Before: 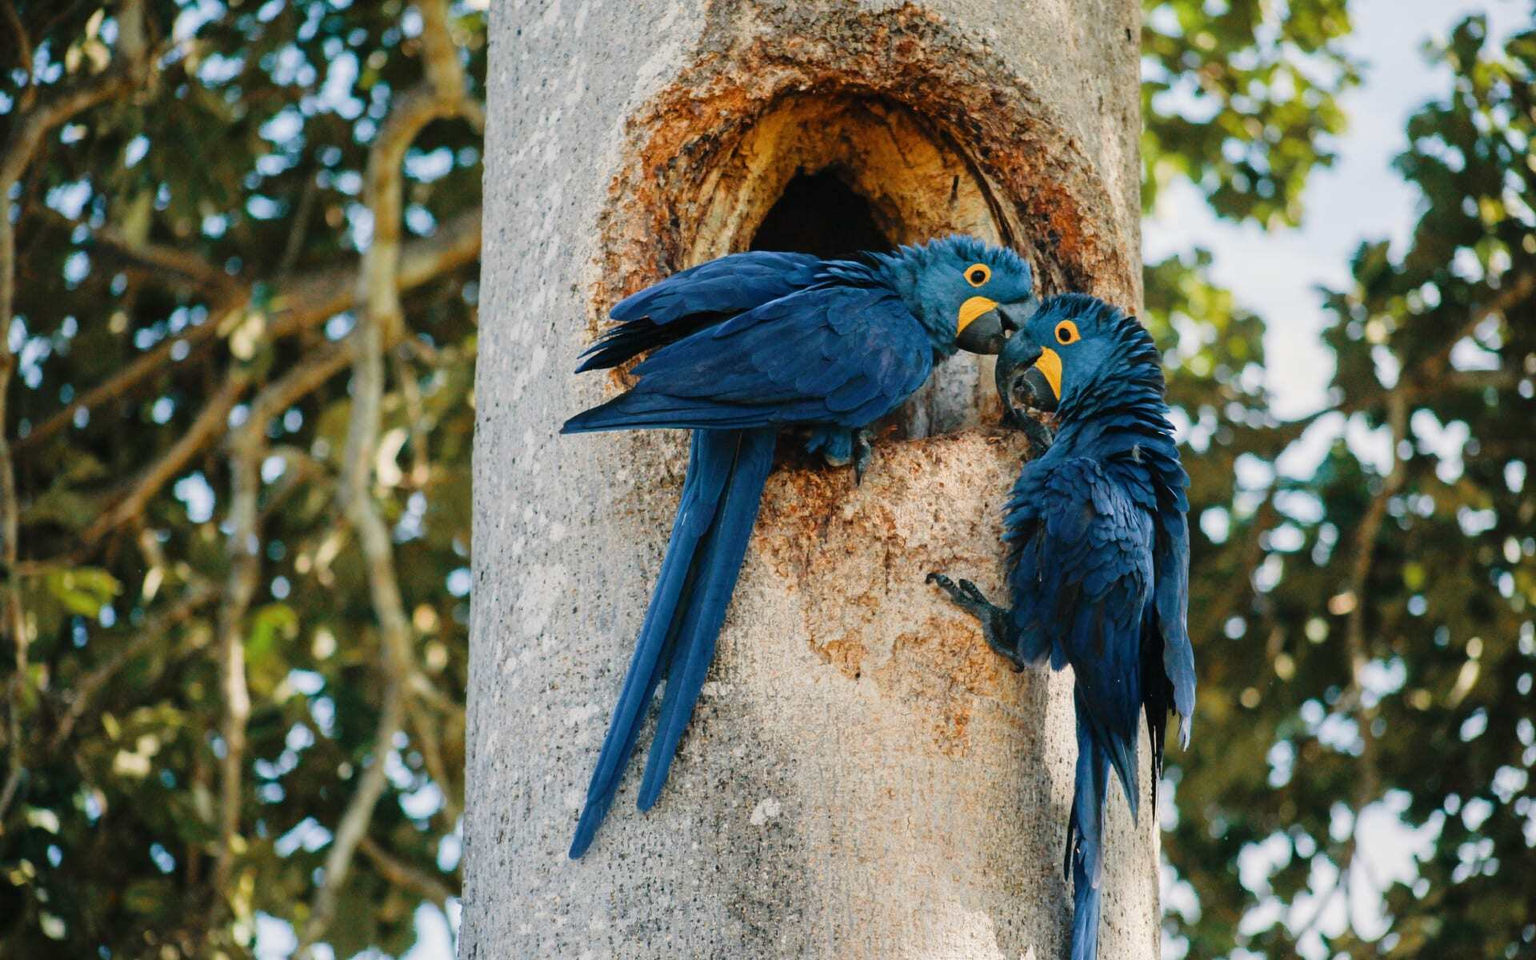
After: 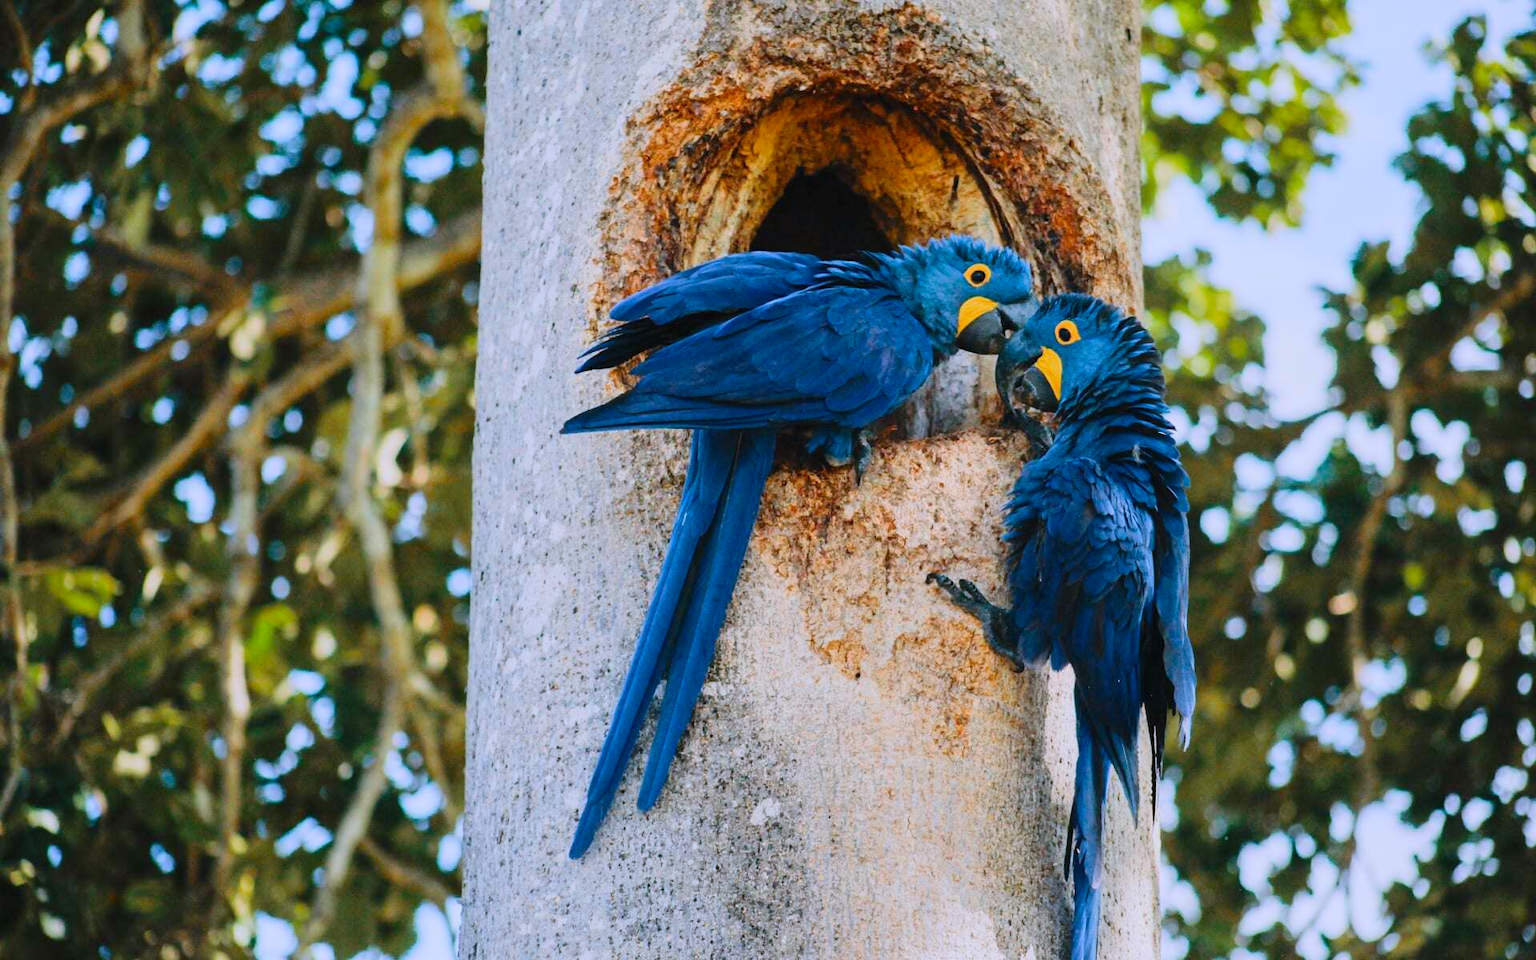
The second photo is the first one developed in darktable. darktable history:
contrast brightness saturation: contrast 0.2, brightness 0.16, saturation 0.22
shadows and highlights: radius 121.13, shadows 21.4, white point adjustment -9.72, highlights -14.39, soften with gaussian
white balance: red 0.967, blue 1.119, emerald 0.756
